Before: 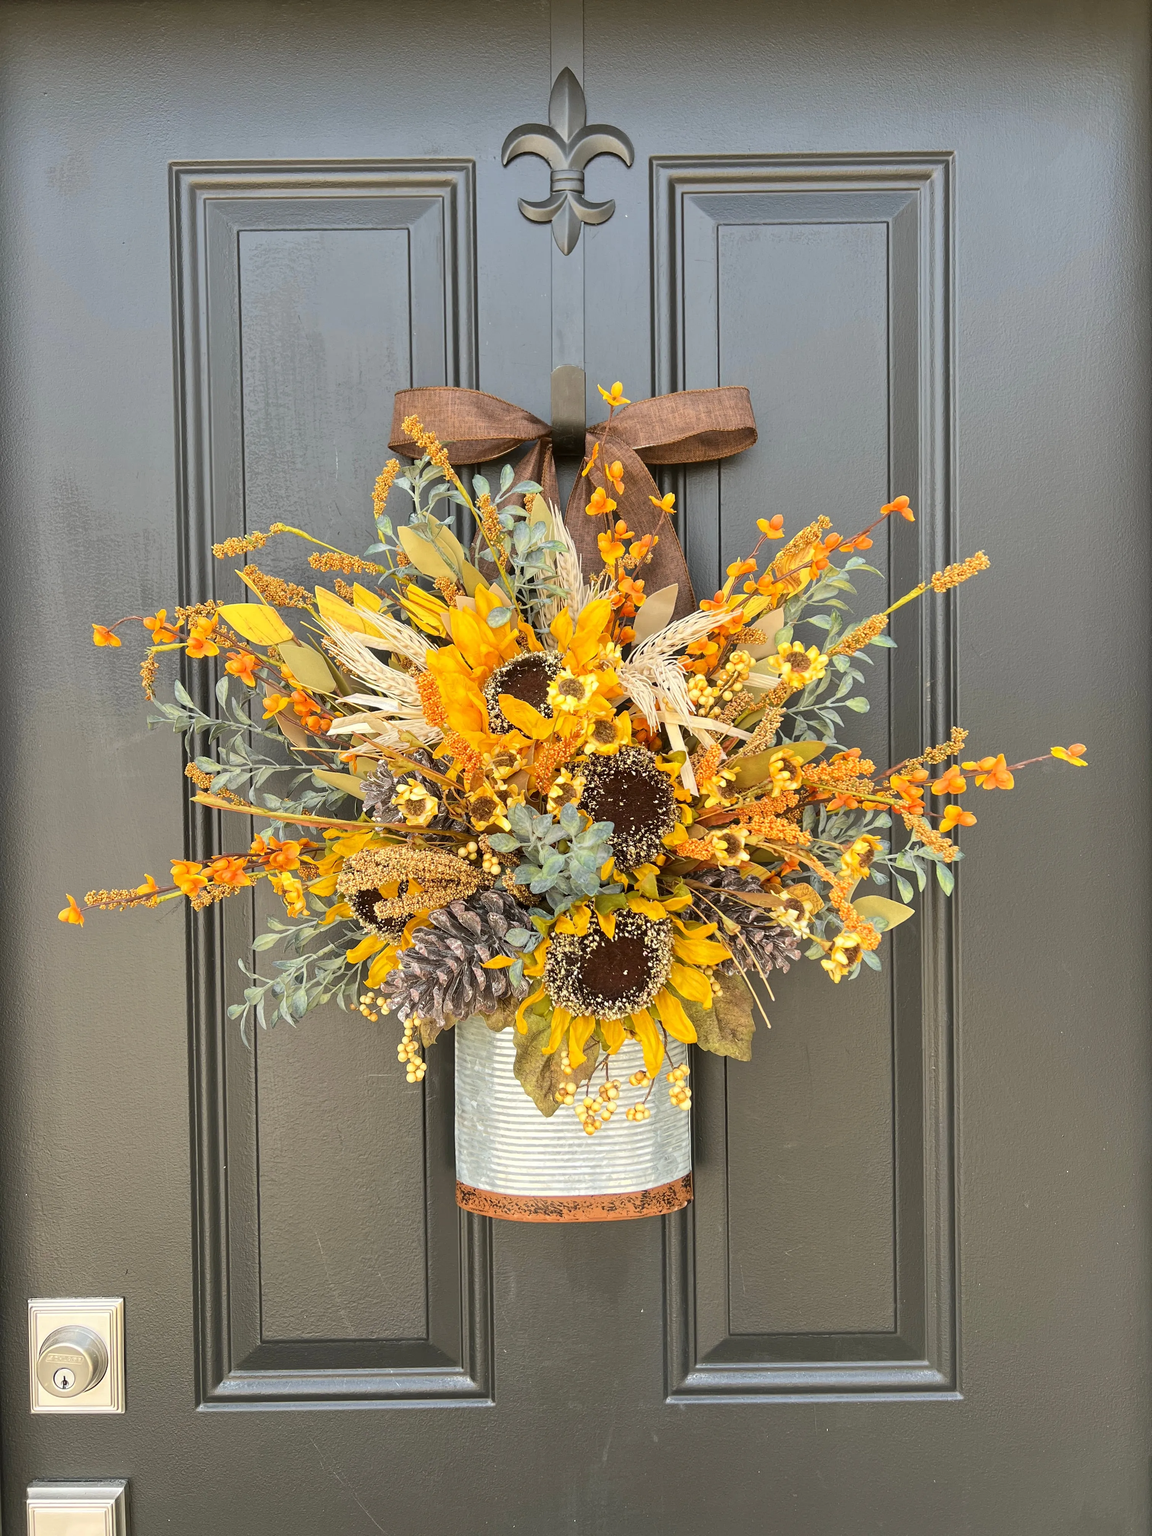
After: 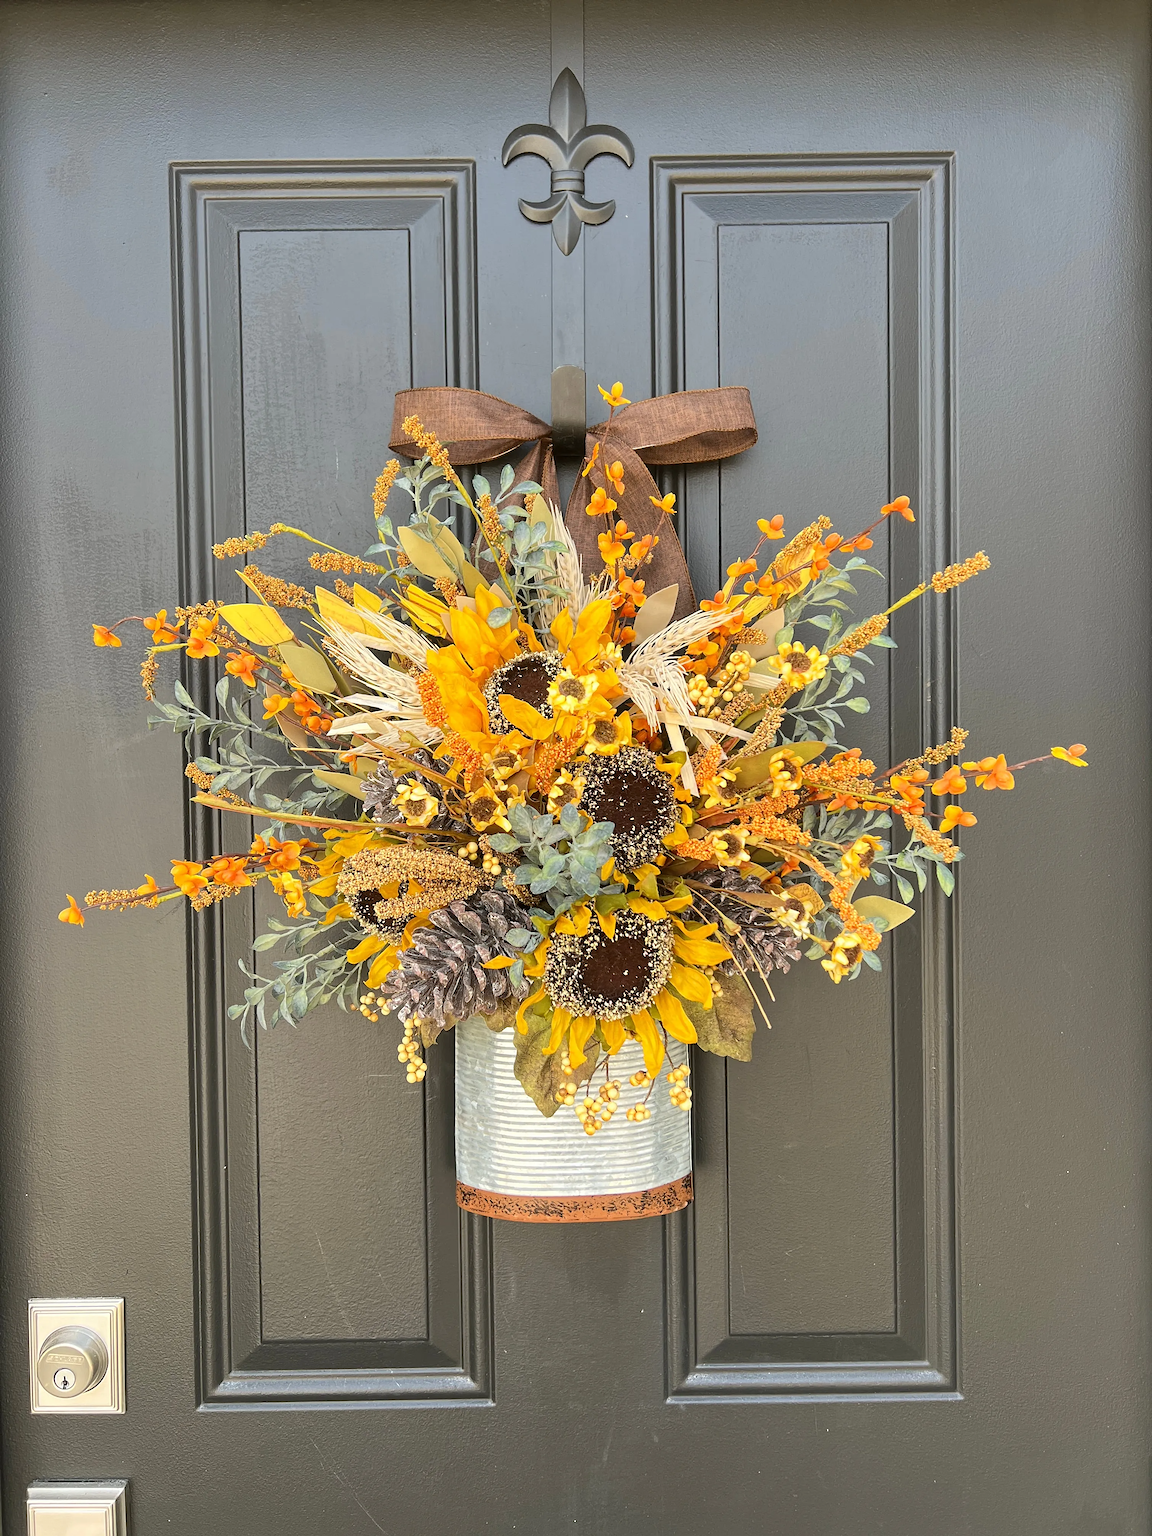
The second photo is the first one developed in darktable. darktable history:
sharpen: radius 1.844, amount 0.404, threshold 1.623
